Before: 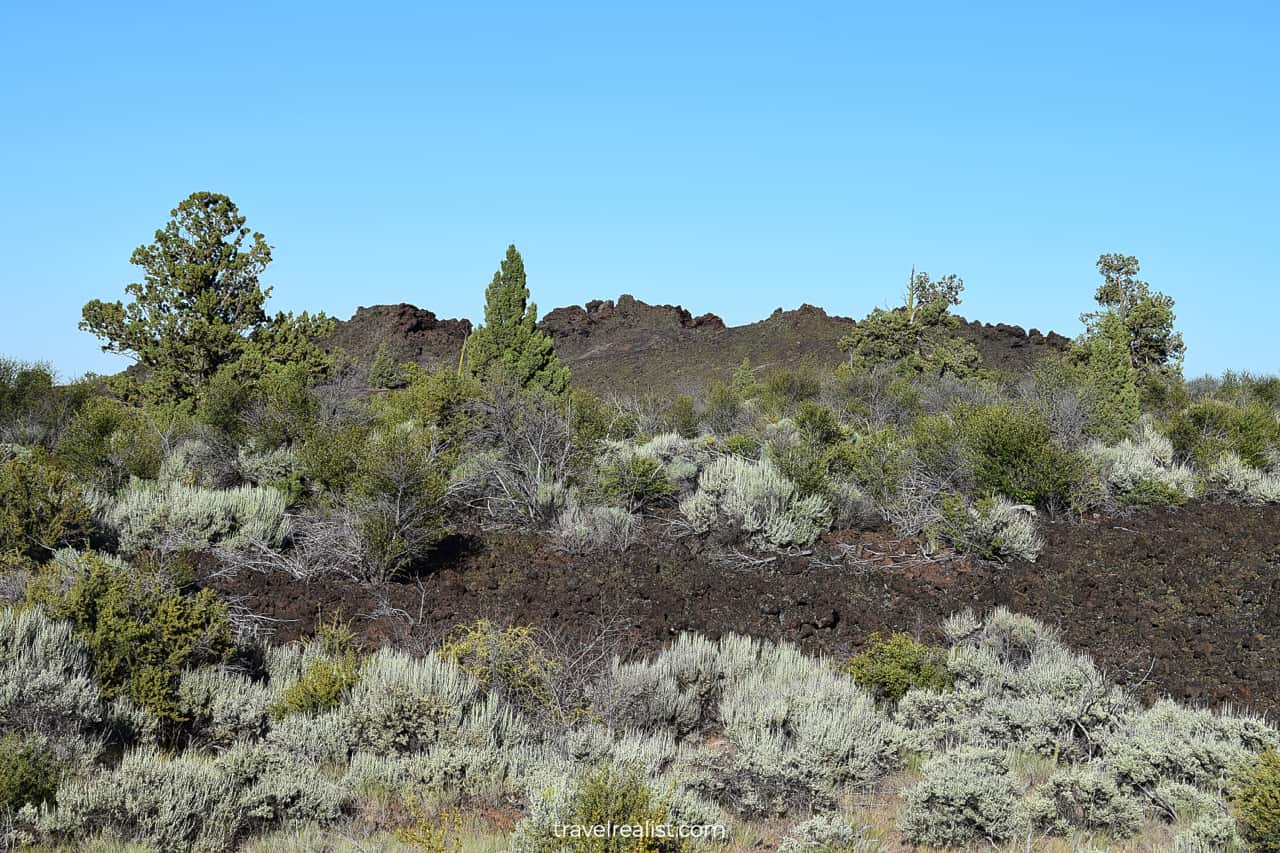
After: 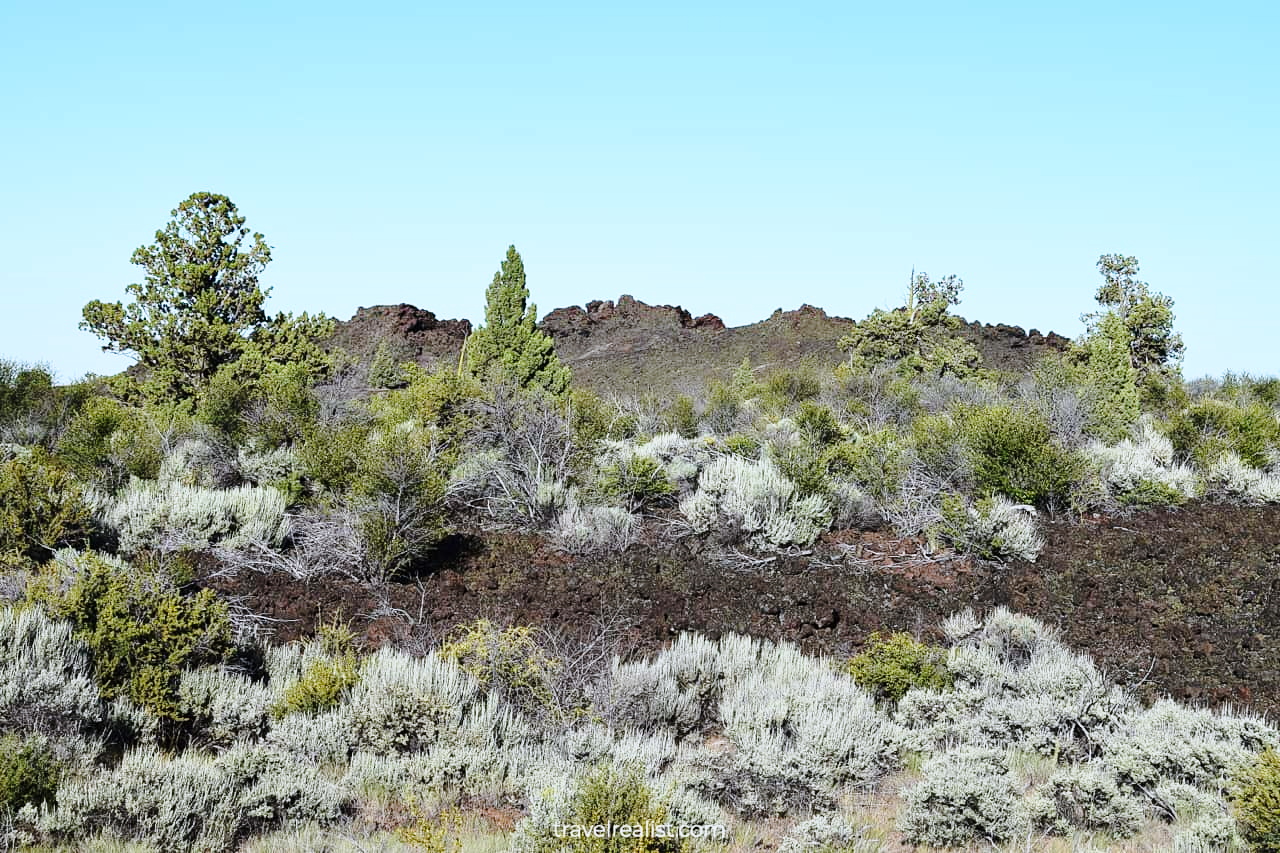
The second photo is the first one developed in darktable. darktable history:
white balance: emerald 1
color correction: highlights a* -0.137, highlights b* -5.91, shadows a* -0.137, shadows b* -0.137
base curve: curves: ch0 [(0, 0) (0.028, 0.03) (0.121, 0.232) (0.46, 0.748) (0.859, 0.968) (1, 1)], preserve colors none
graduated density: rotation -180°, offset 24.95
